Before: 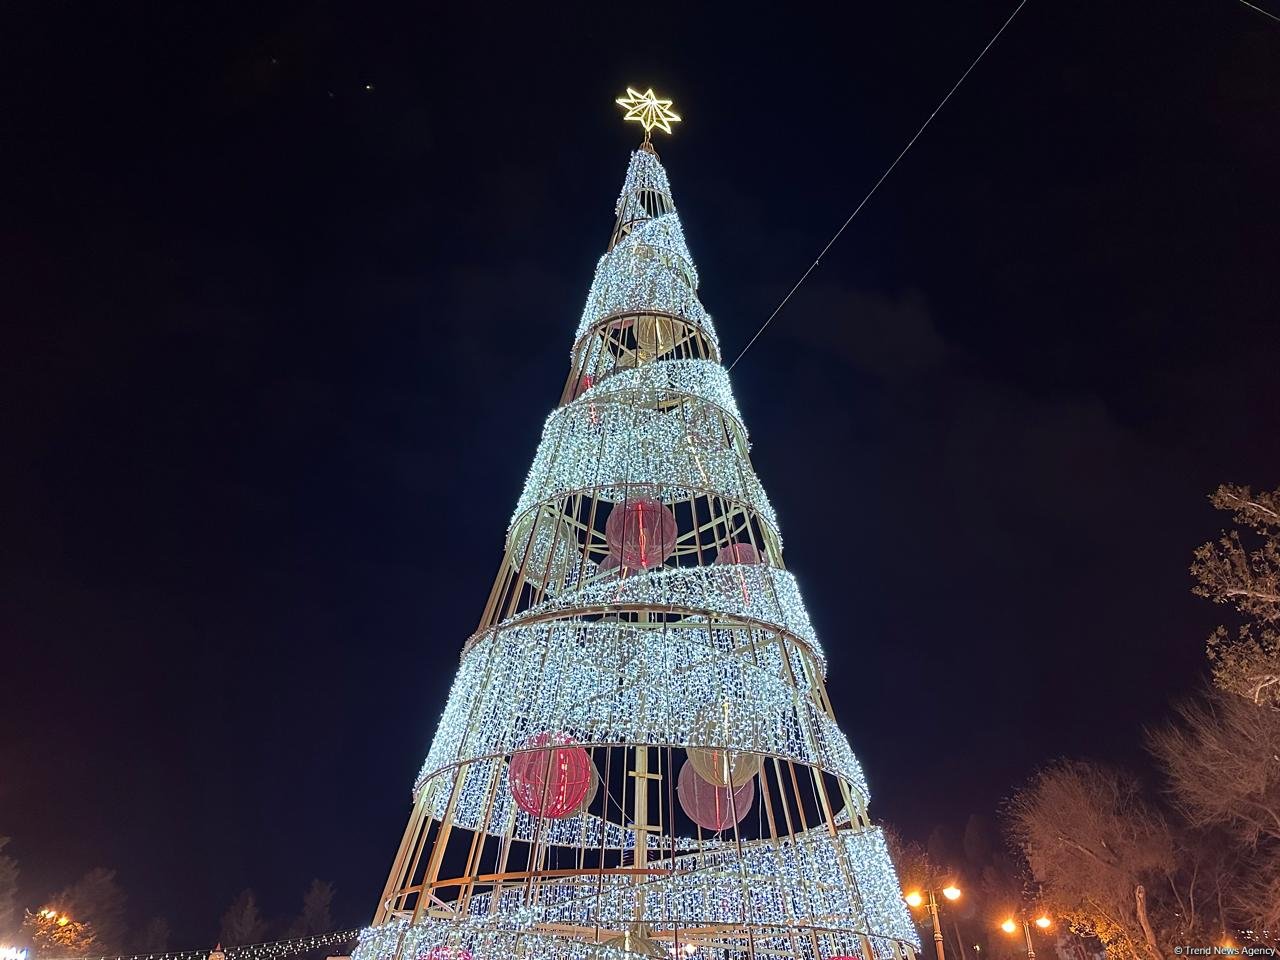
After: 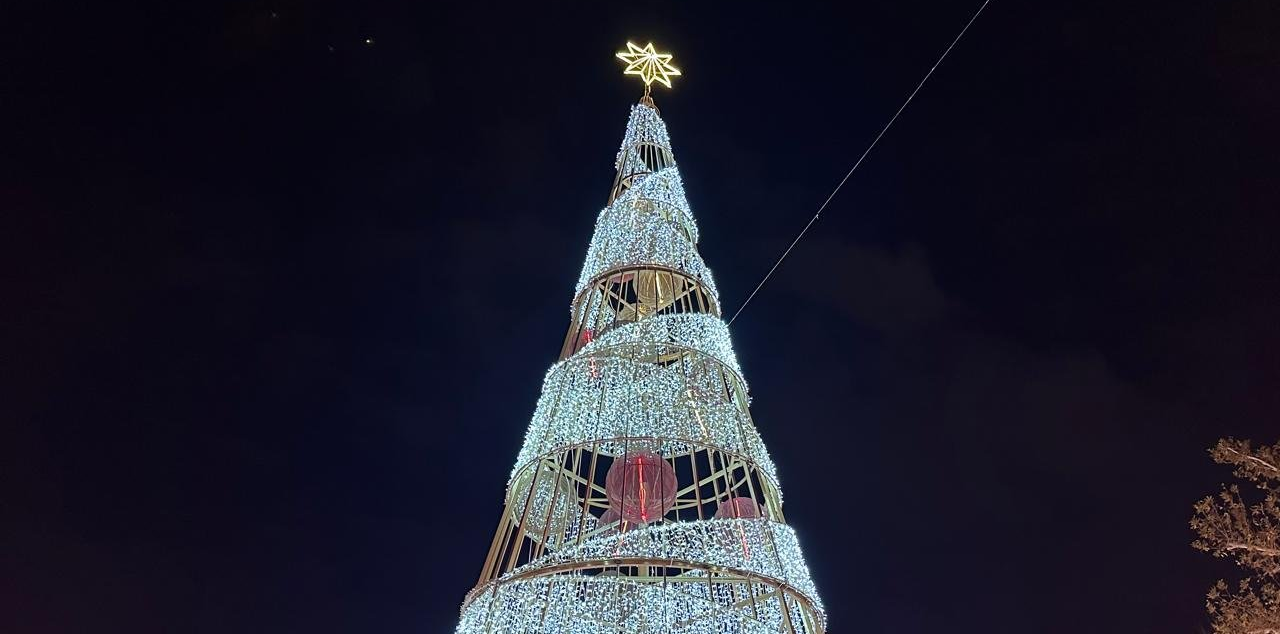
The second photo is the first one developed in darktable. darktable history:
crop and rotate: top 4.822%, bottom 29.111%
